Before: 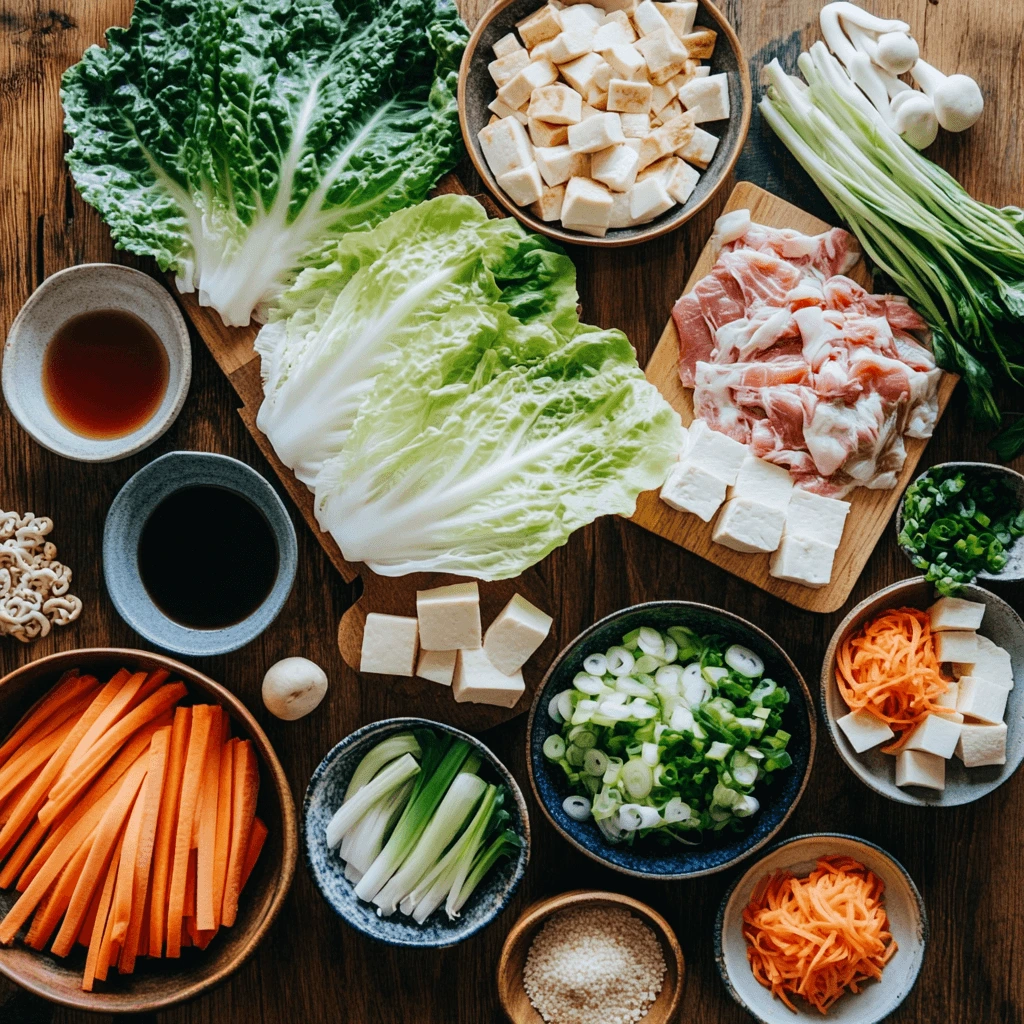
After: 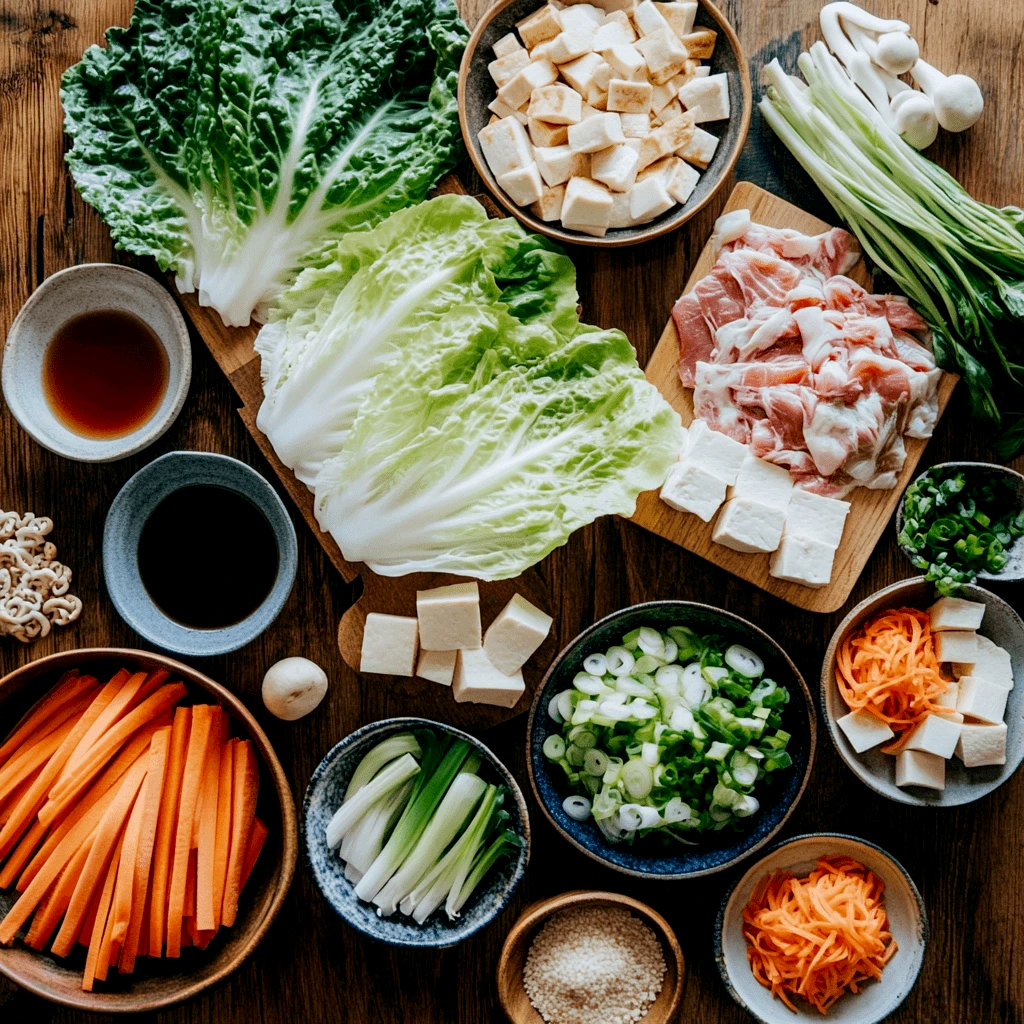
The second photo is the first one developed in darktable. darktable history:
exposure: black level correction 0.005, exposure 0.001 EV, compensate exposure bias true, compensate highlight preservation false
